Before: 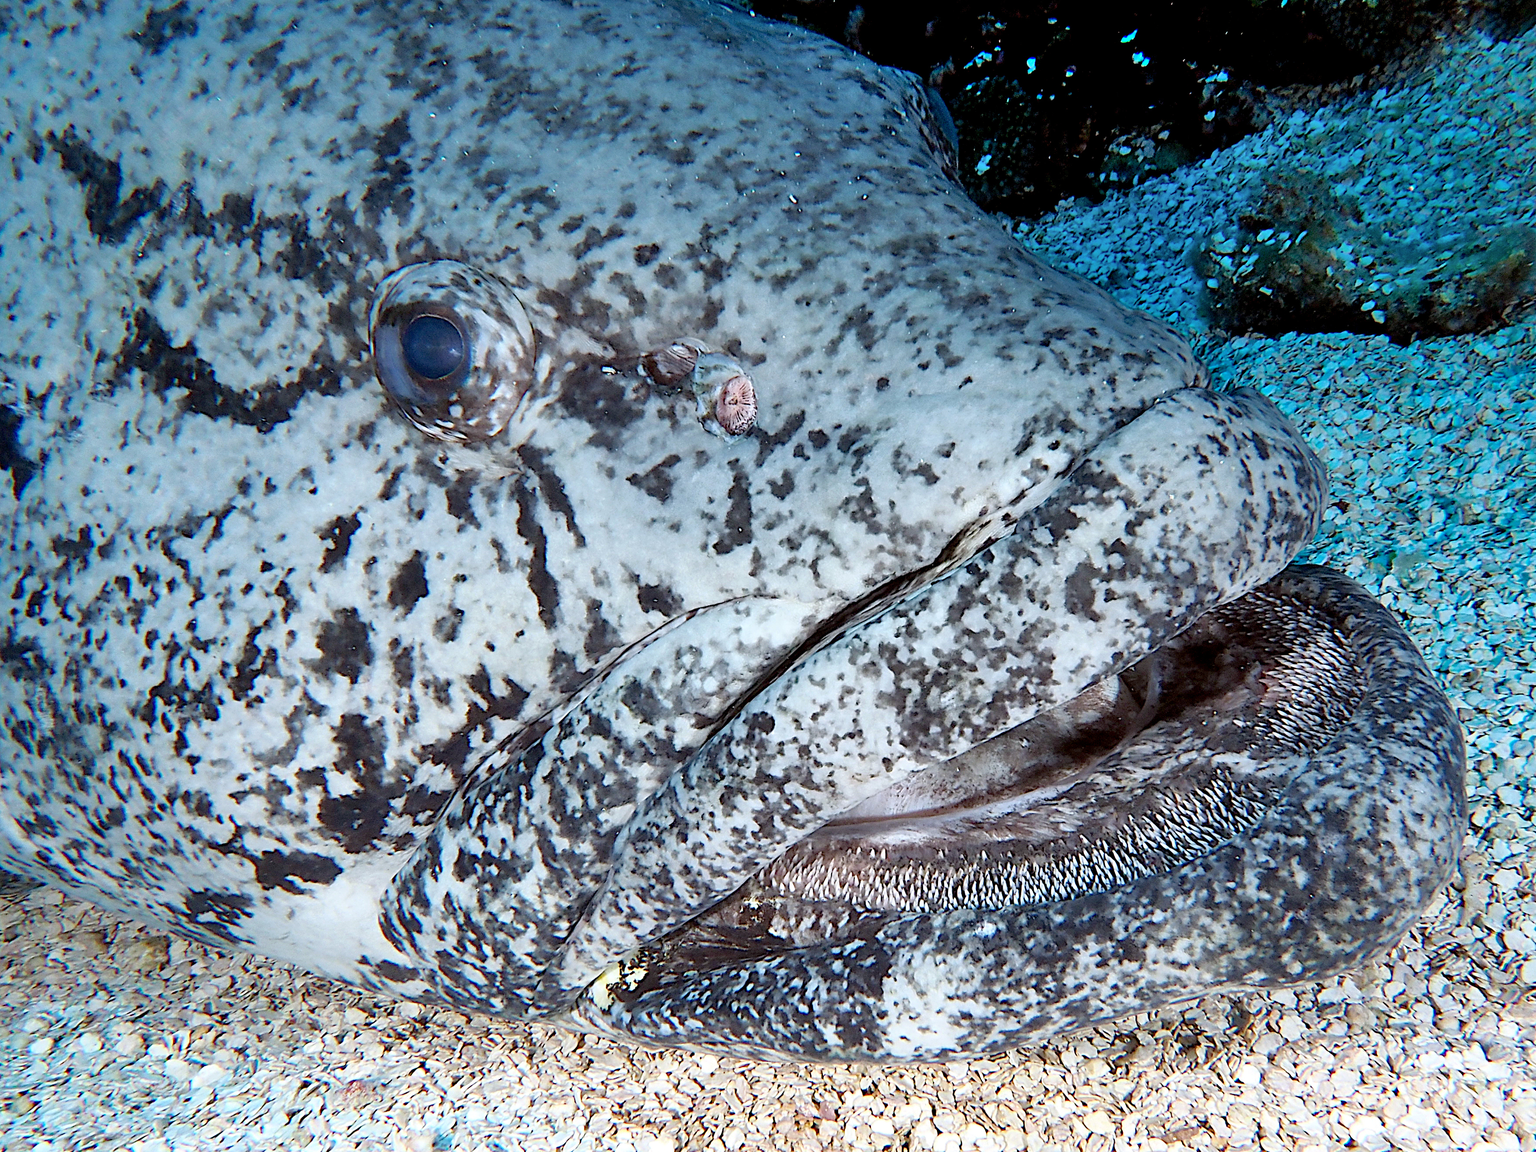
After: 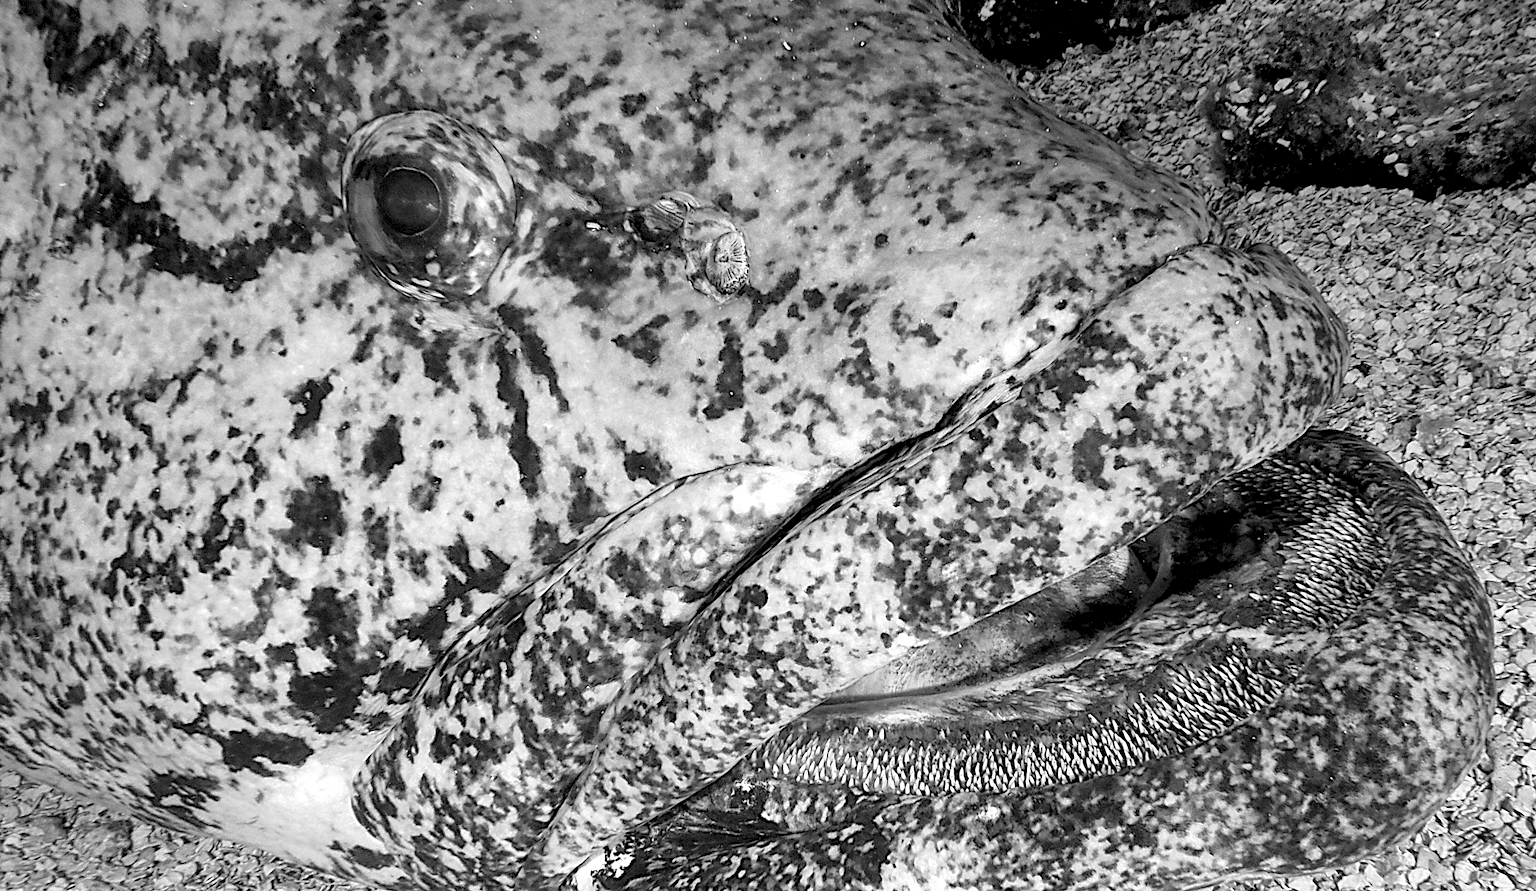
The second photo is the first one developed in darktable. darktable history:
local contrast: highlights 102%, shadows 98%, detail 199%, midtone range 0.2
contrast brightness saturation: saturation -0.993
crop and rotate: left 2.925%, top 13.496%, right 1.874%, bottom 12.789%
